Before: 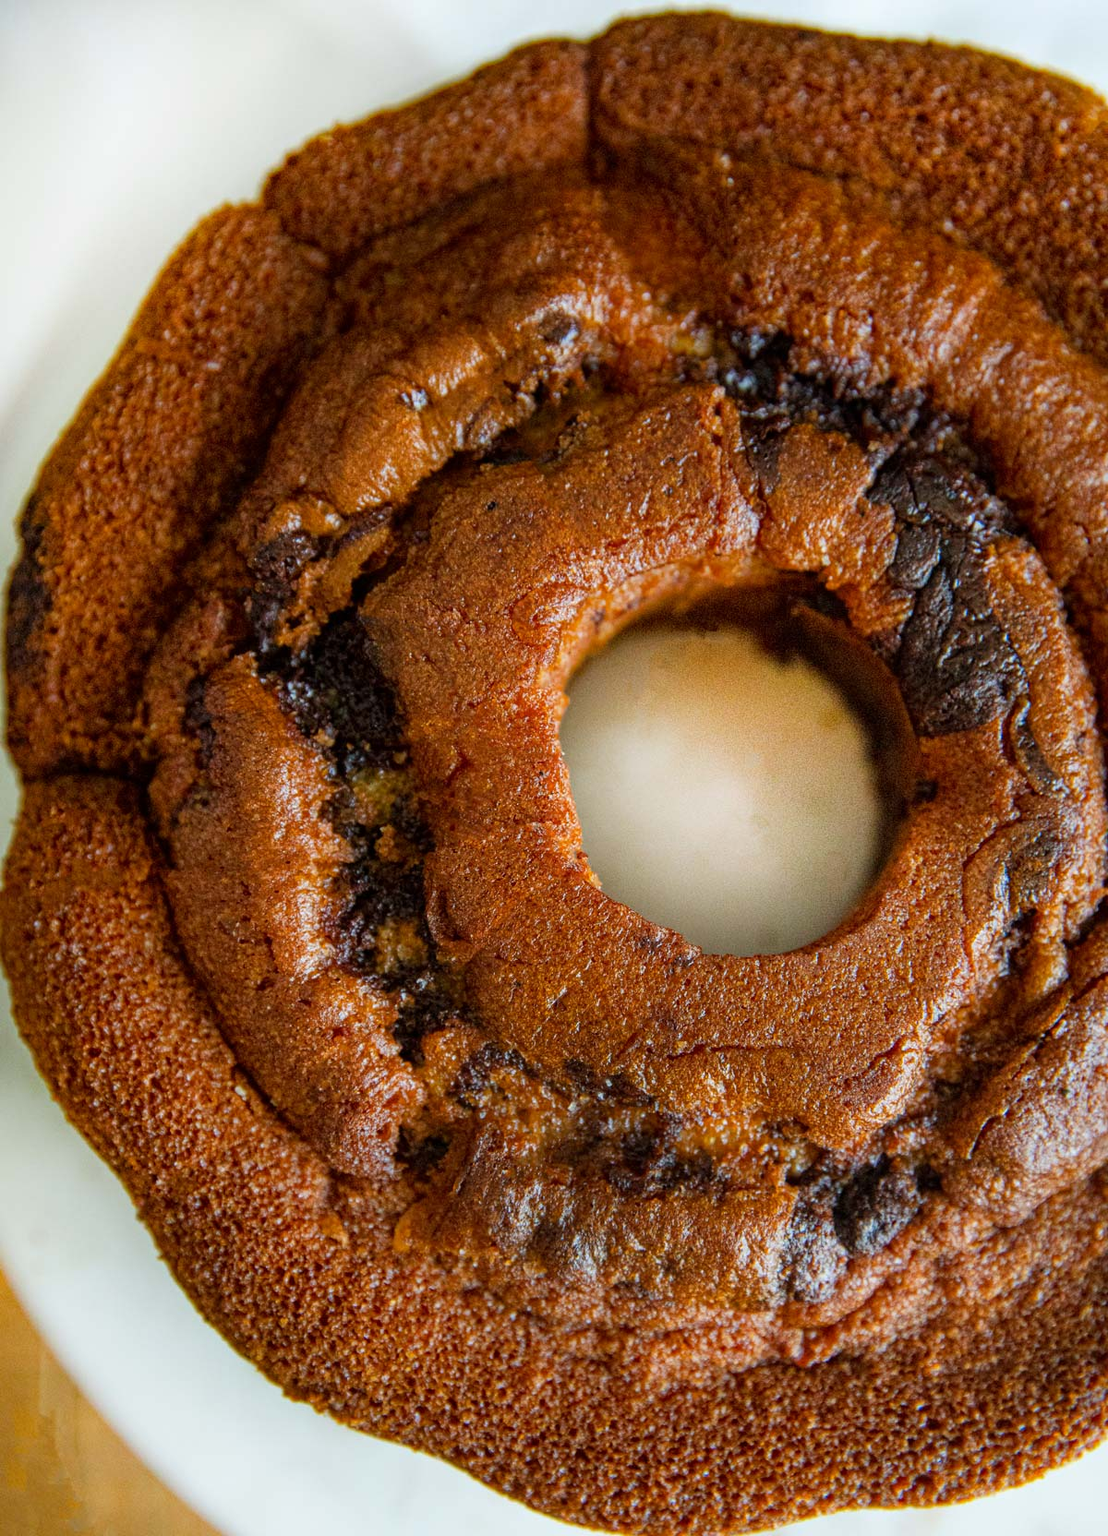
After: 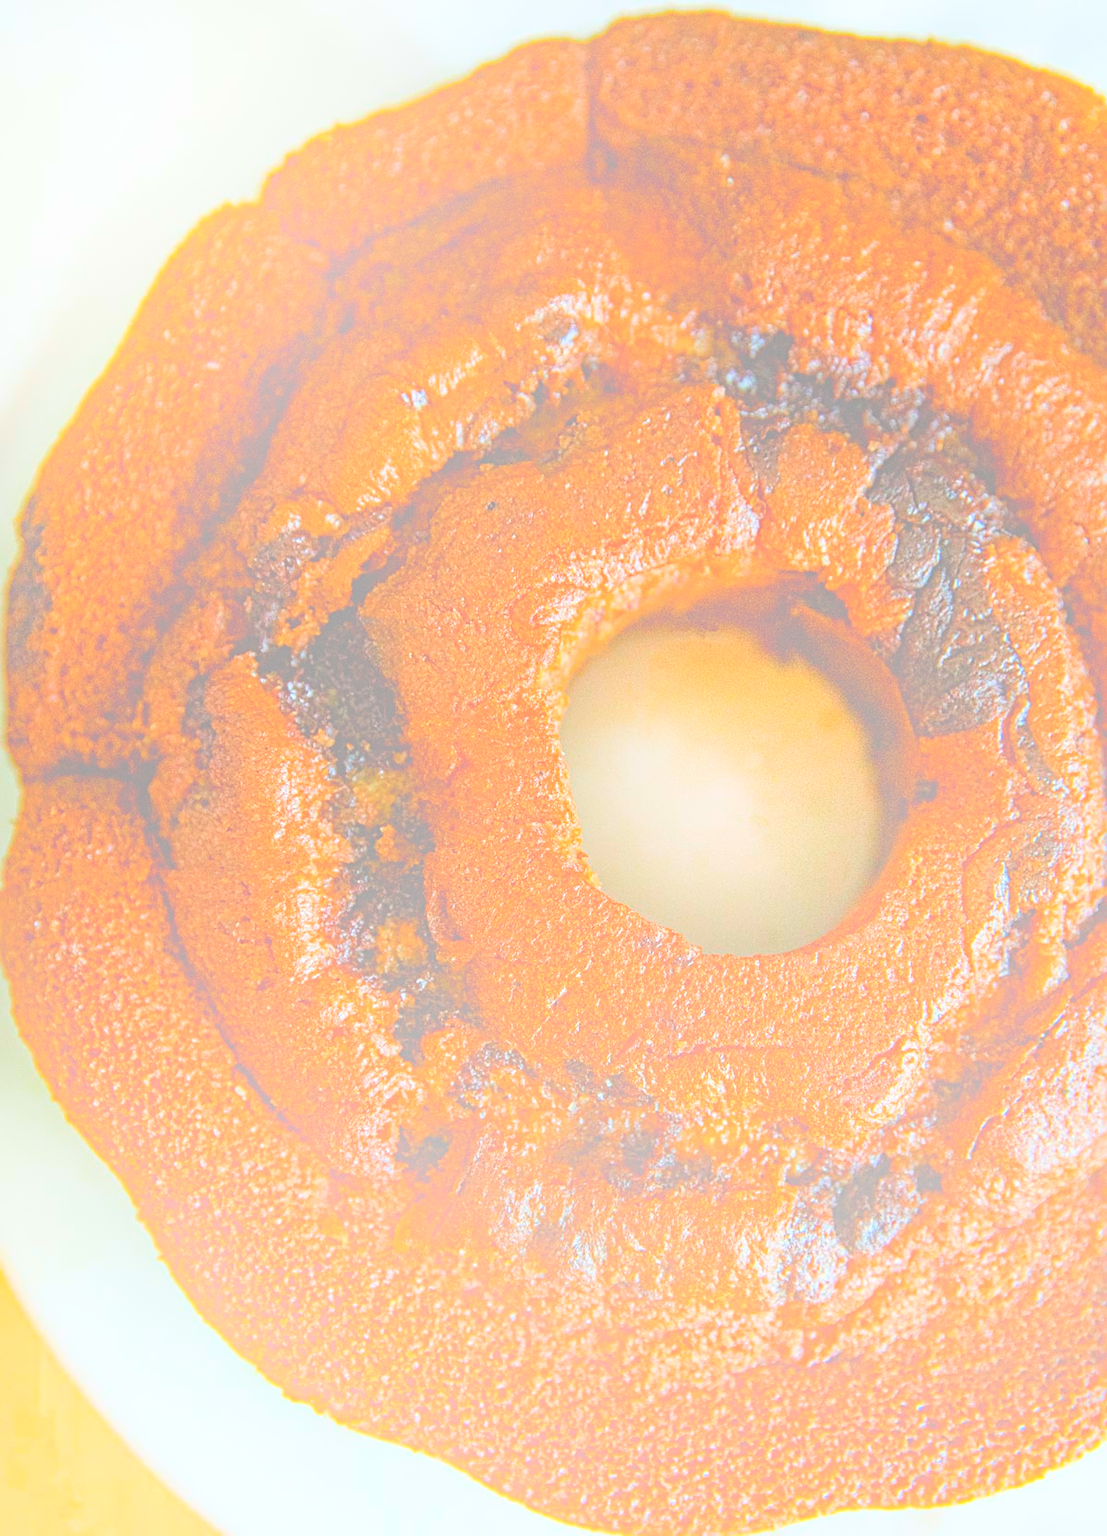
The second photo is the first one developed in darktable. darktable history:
haze removal: compatibility mode true, adaptive false
bloom: size 85%, threshold 5%, strength 85%
grain: coarseness 0.09 ISO, strength 10%
sharpen: radius 2.543, amount 0.636
